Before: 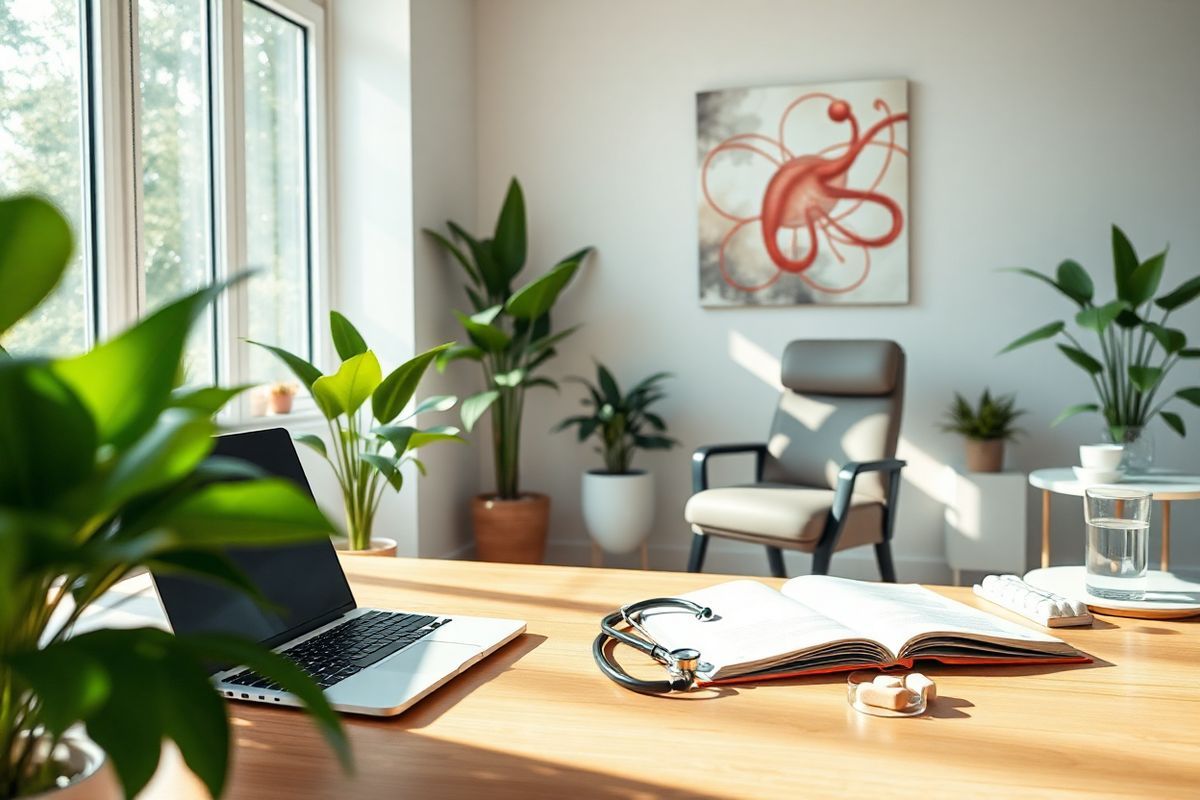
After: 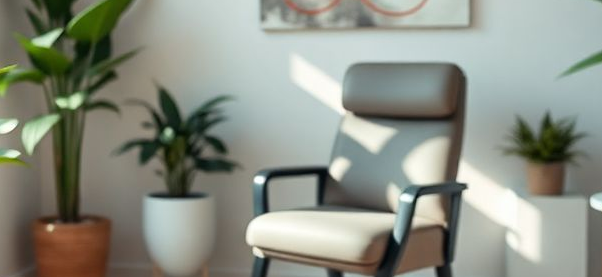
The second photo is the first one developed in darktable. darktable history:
crop: left 36.607%, top 34.735%, right 13.146%, bottom 30.611%
tone equalizer: on, module defaults
